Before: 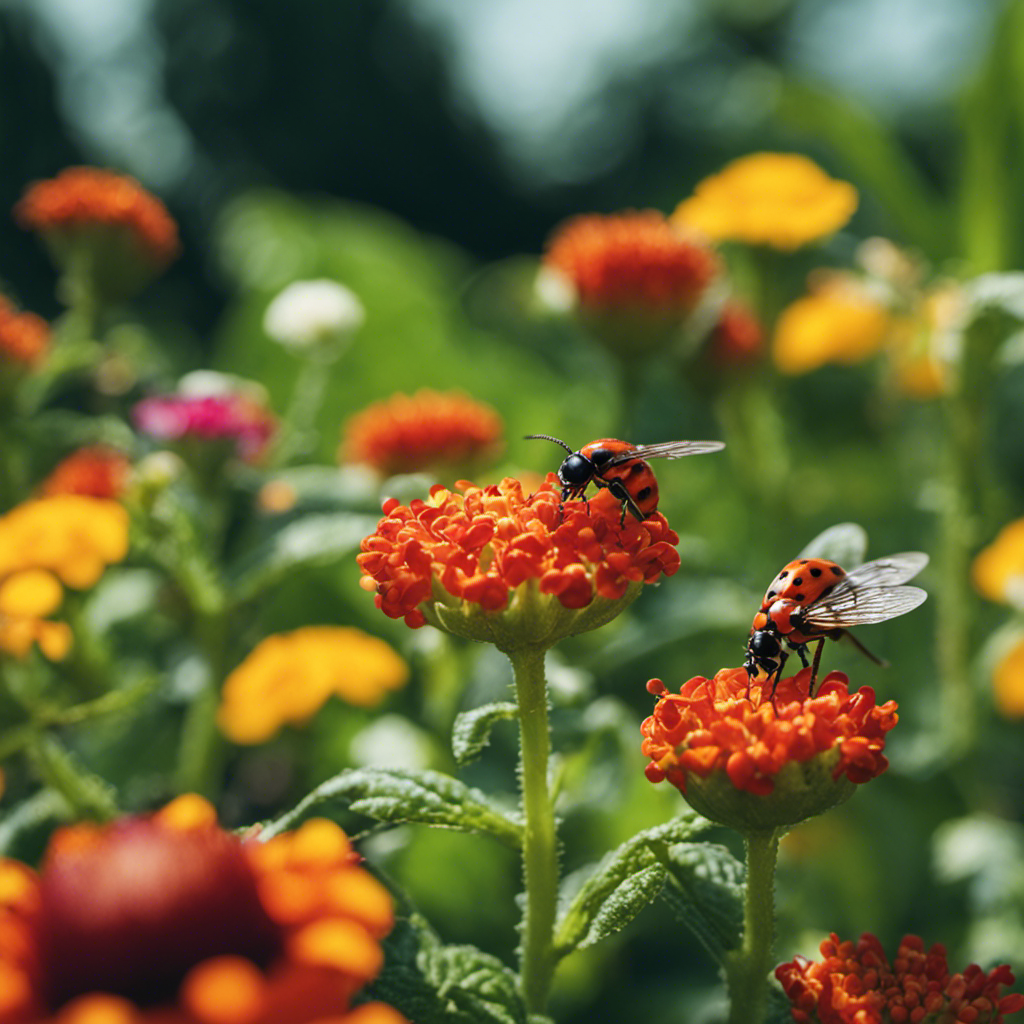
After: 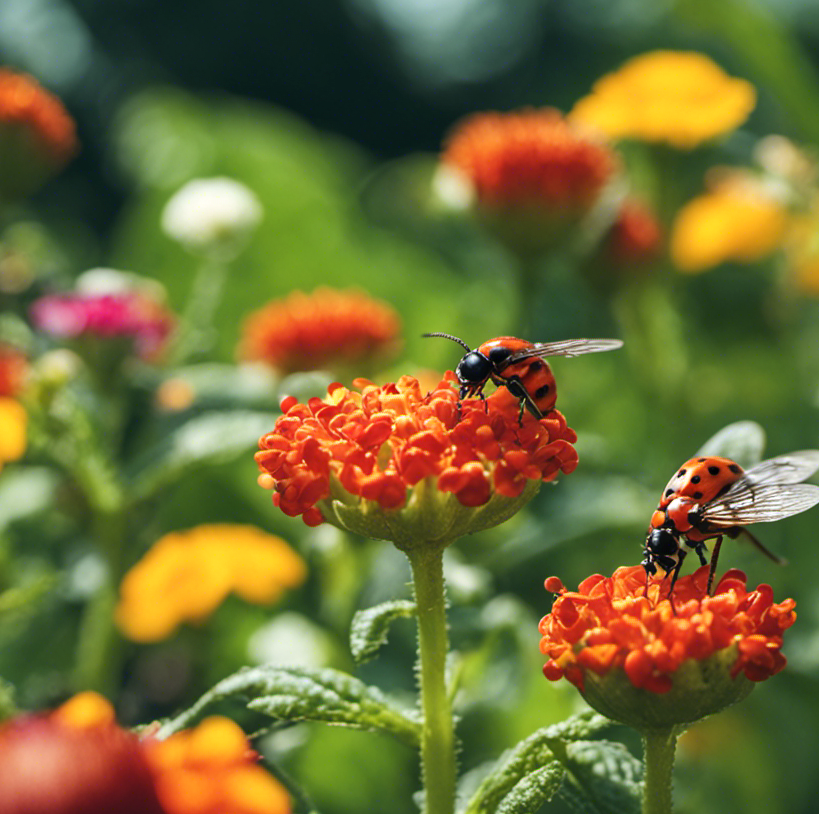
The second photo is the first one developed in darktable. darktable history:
exposure: exposure 0.203 EV, compensate highlight preservation false
crop and rotate: left 10.039%, top 10.058%, right 9.898%, bottom 10.45%
